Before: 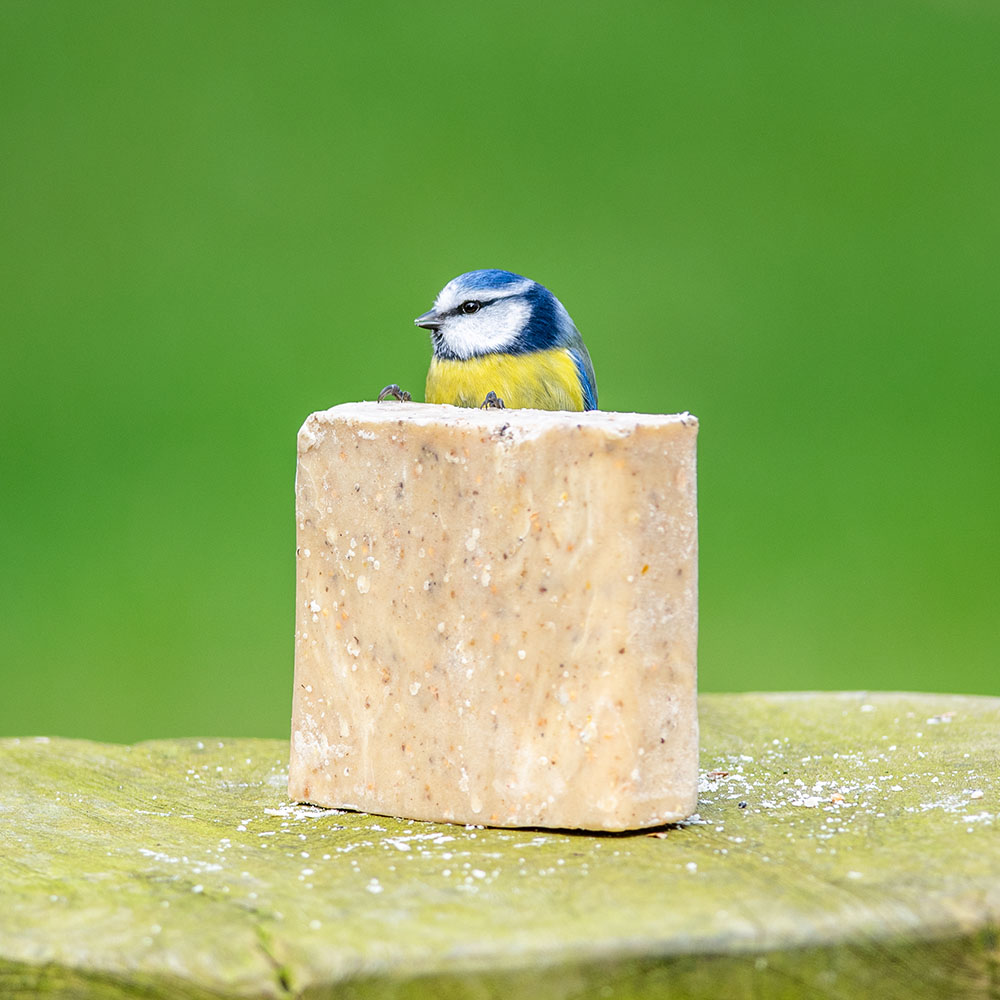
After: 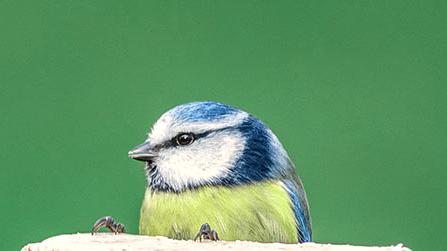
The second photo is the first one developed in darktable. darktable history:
local contrast: on, module defaults
crop: left 28.64%, top 16.832%, right 26.637%, bottom 58.055%
white balance: red 1.045, blue 0.932
color zones: curves: ch0 [(0, 0.466) (0.128, 0.466) (0.25, 0.5) (0.375, 0.456) (0.5, 0.5) (0.625, 0.5) (0.737, 0.652) (0.875, 0.5)]; ch1 [(0, 0.603) (0.125, 0.618) (0.261, 0.348) (0.372, 0.353) (0.497, 0.363) (0.611, 0.45) (0.731, 0.427) (0.875, 0.518) (0.998, 0.652)]; ch2 [(0, 0.559) (0.125, 0.451) (0.253, 0.564) (0.37, 0.578) (0.5, 0.466) (0.625, 0.471) (0.731, 0.471) (0.88, 0.485)]
